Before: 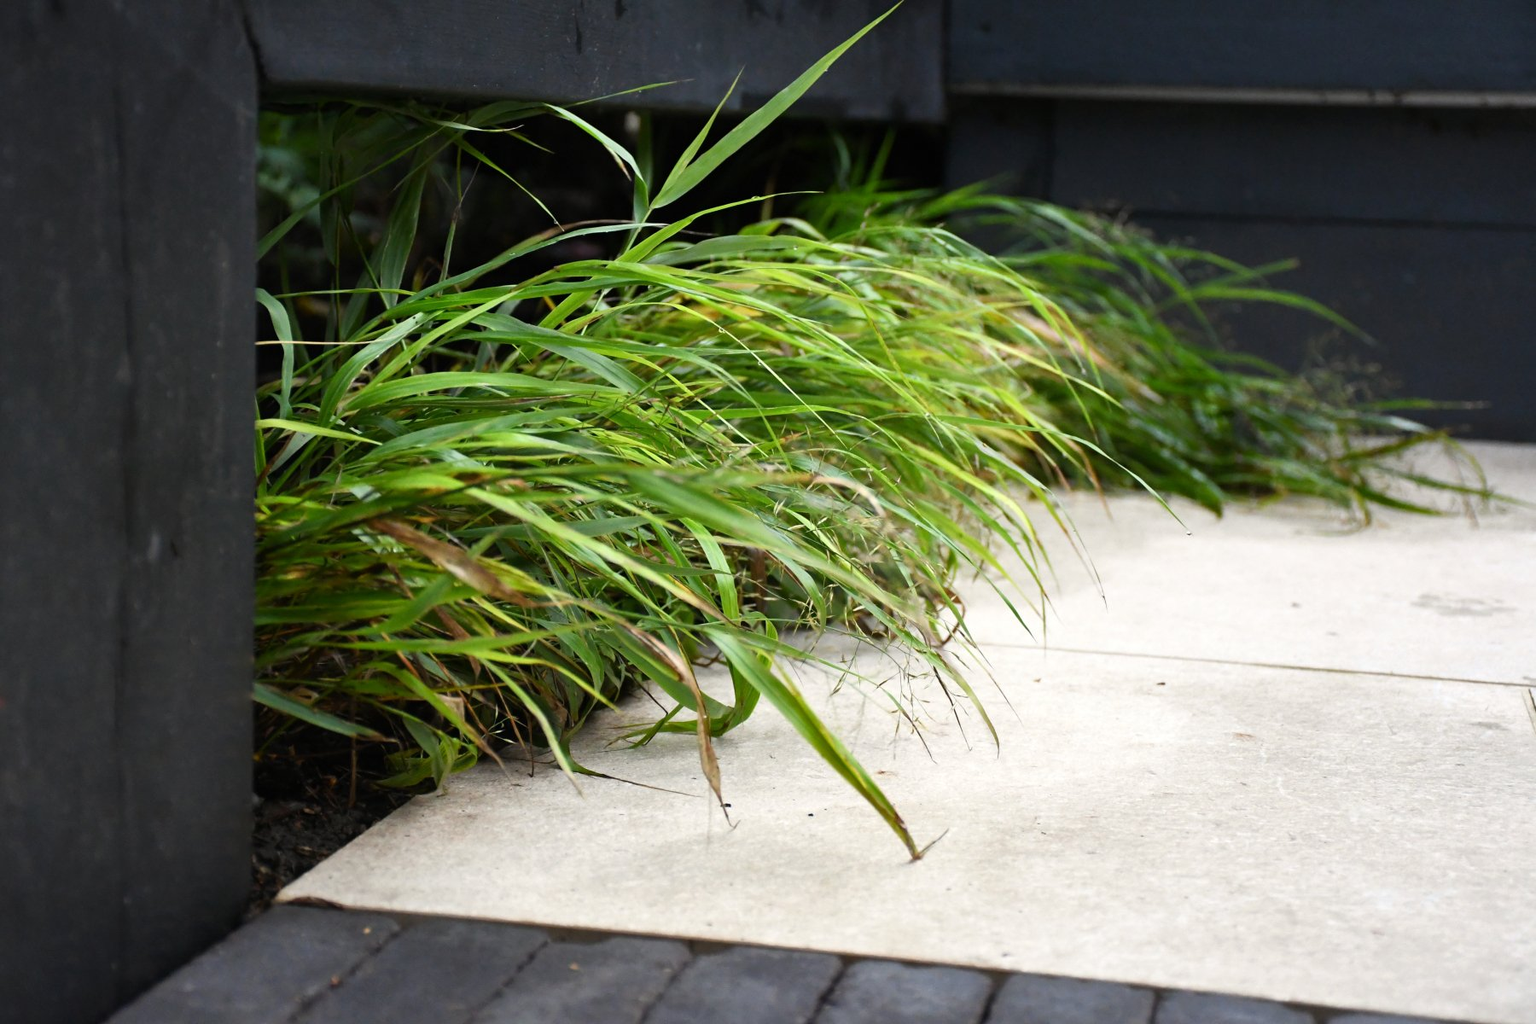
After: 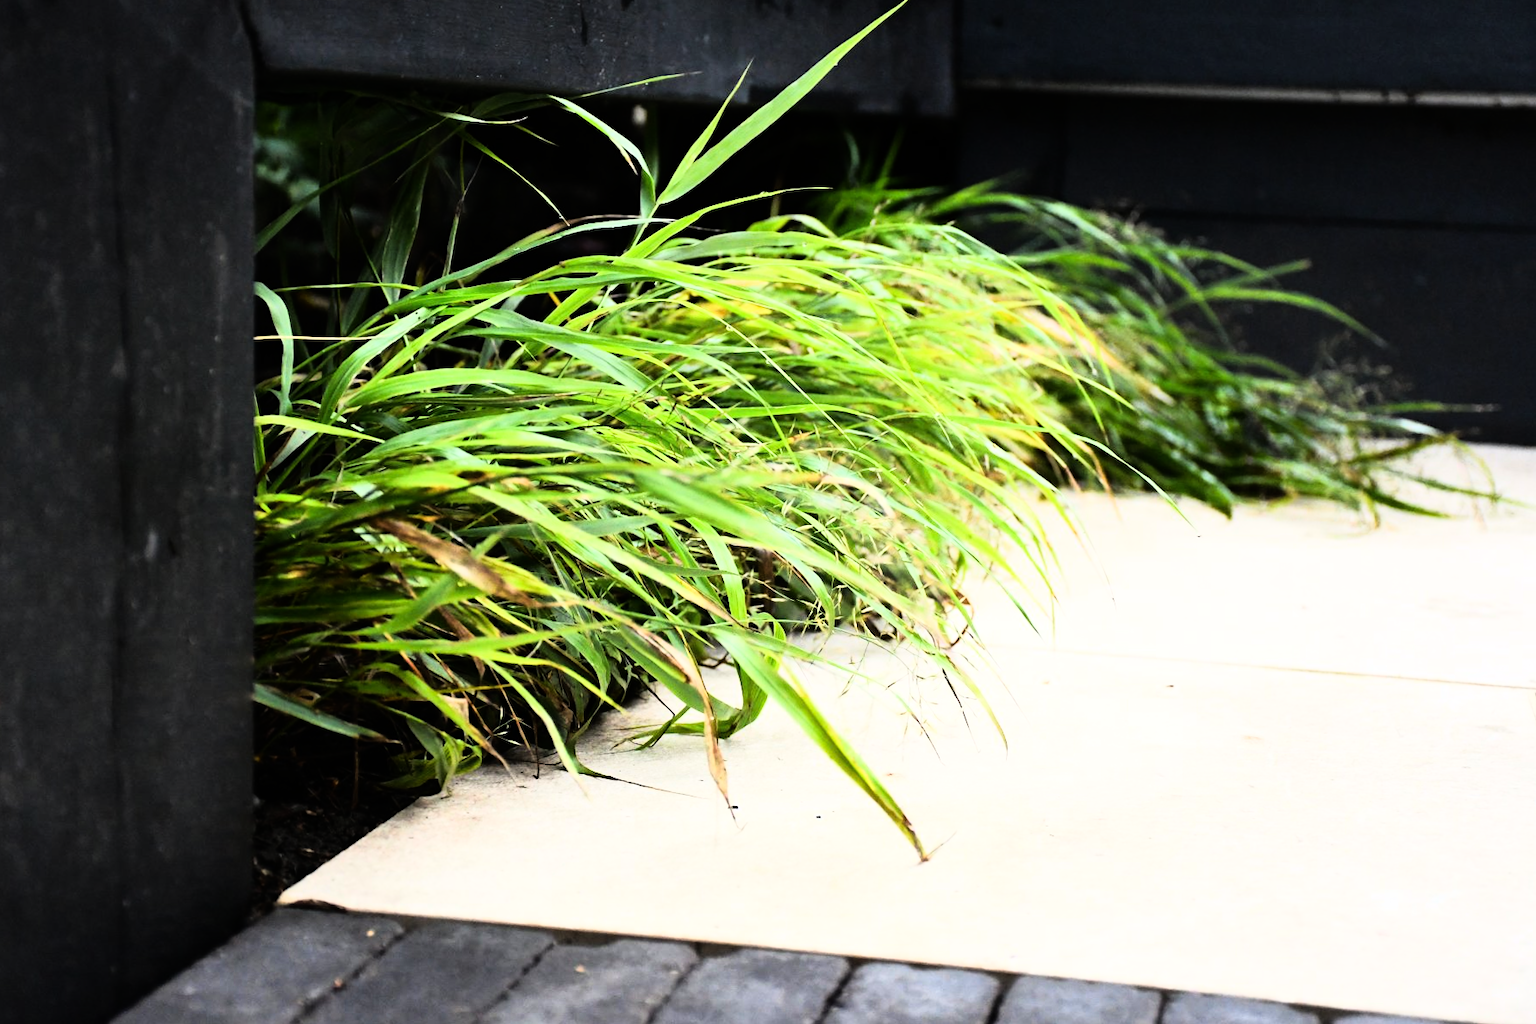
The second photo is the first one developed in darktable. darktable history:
rotate and perspective: rotation 0.174°, lens shift (vertical) 0.013, lens shift (horizontal) 0.019, shear 0.001, automatic cropping original format, crop left 0.007, crop right 0.991, crop top 0.016, crop bottom 0.997
rgb curve: curves: ch0 [(0, 0) (0.21, 0.15) (0.24, 0.21) (0.5, 0.75) (0.75, 0.96) (0.89, 0.99) (1, 1)]; ch1 [(0, 0.02) (0.21, 0.13) (0.25, 0.2) (0.5, 0.67) (0.75, 0.9) (0.89, 0.97) (1, 1)]; ch2 [(0, 0.02) (0.21, 0.13) (0.25, 0.2) (0.5, 0.67) (0.75, 0.9) (0.89, 0.97) (1, 1)], compensate middle gray true
